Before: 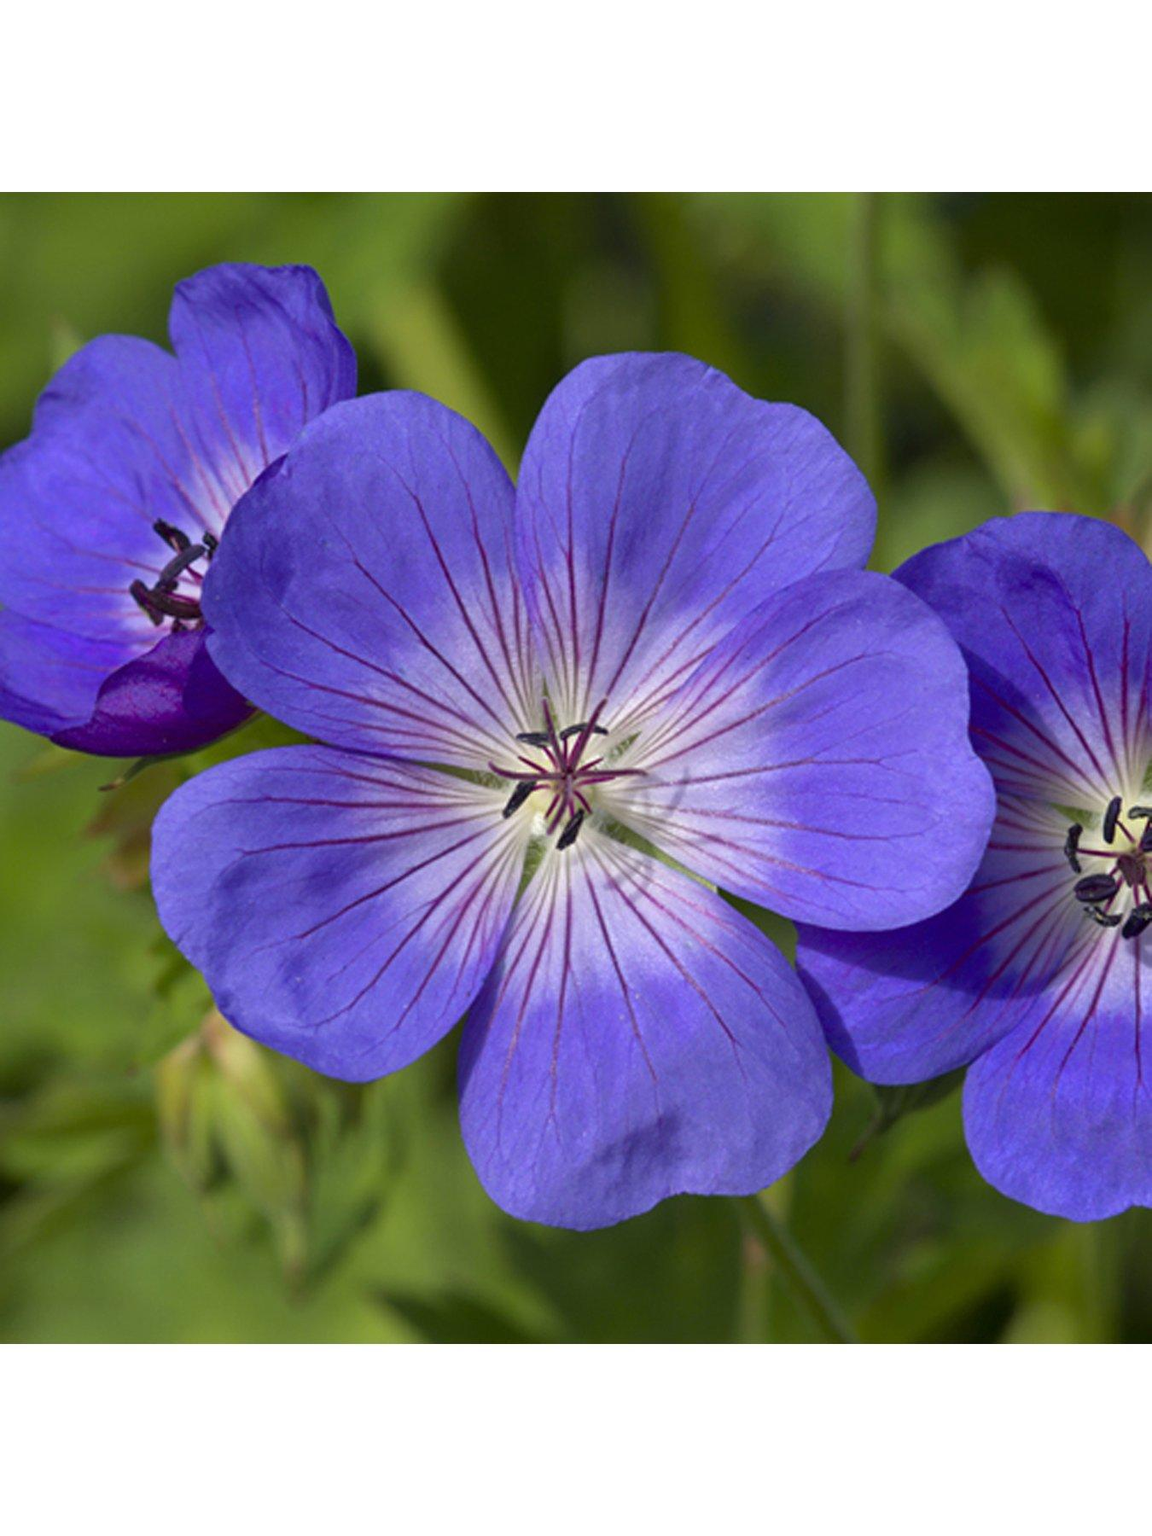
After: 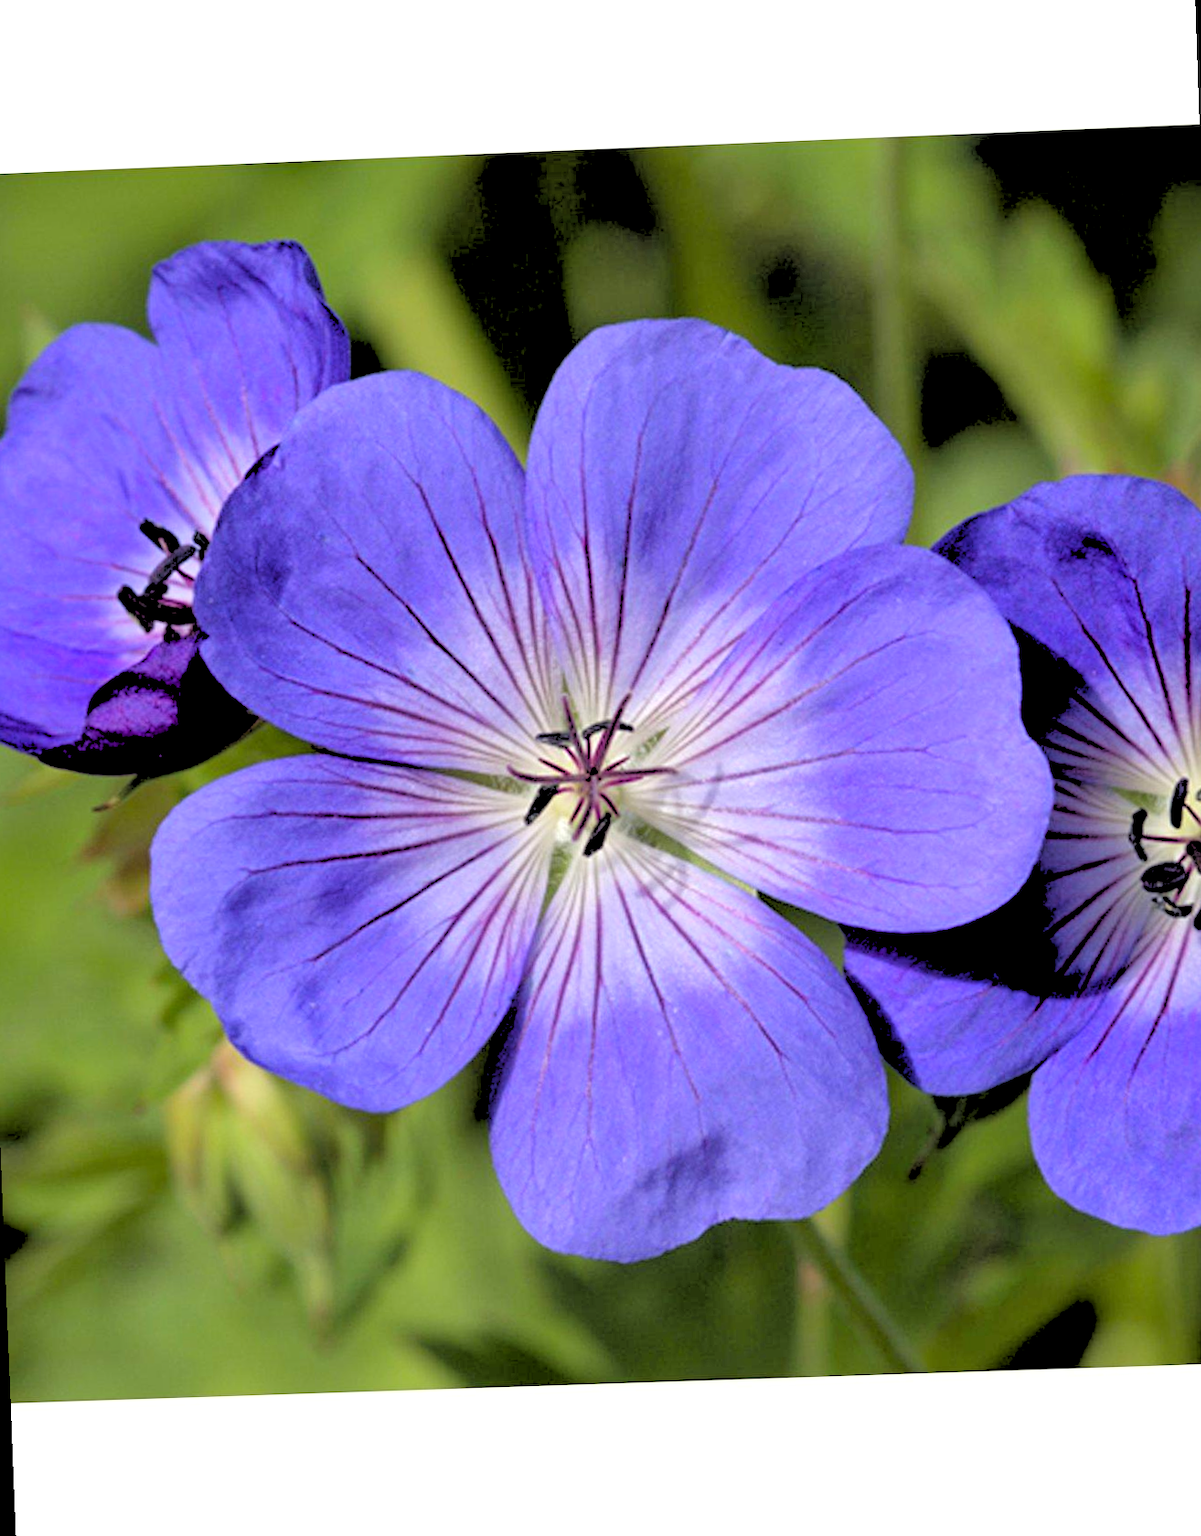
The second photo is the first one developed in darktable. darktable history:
rotate and perspective: rotation -2.12°, lens shift (vertical) 0.009, lens shift (horizontal) -0.008, automatic cropping original format, crop left 0.036, crop right 0.964, crop top 0.05, crop bottom 0.959
tone equalizer: on, module defaults
rgb levels: levels [[0.027, 0.429, 0.996], [0, 0.5, 1], [0, 0.5, 1]]
local contrast: mode bilateral grid, contrast 20, coarseness 50, detail 120%, midtone range 0.2
